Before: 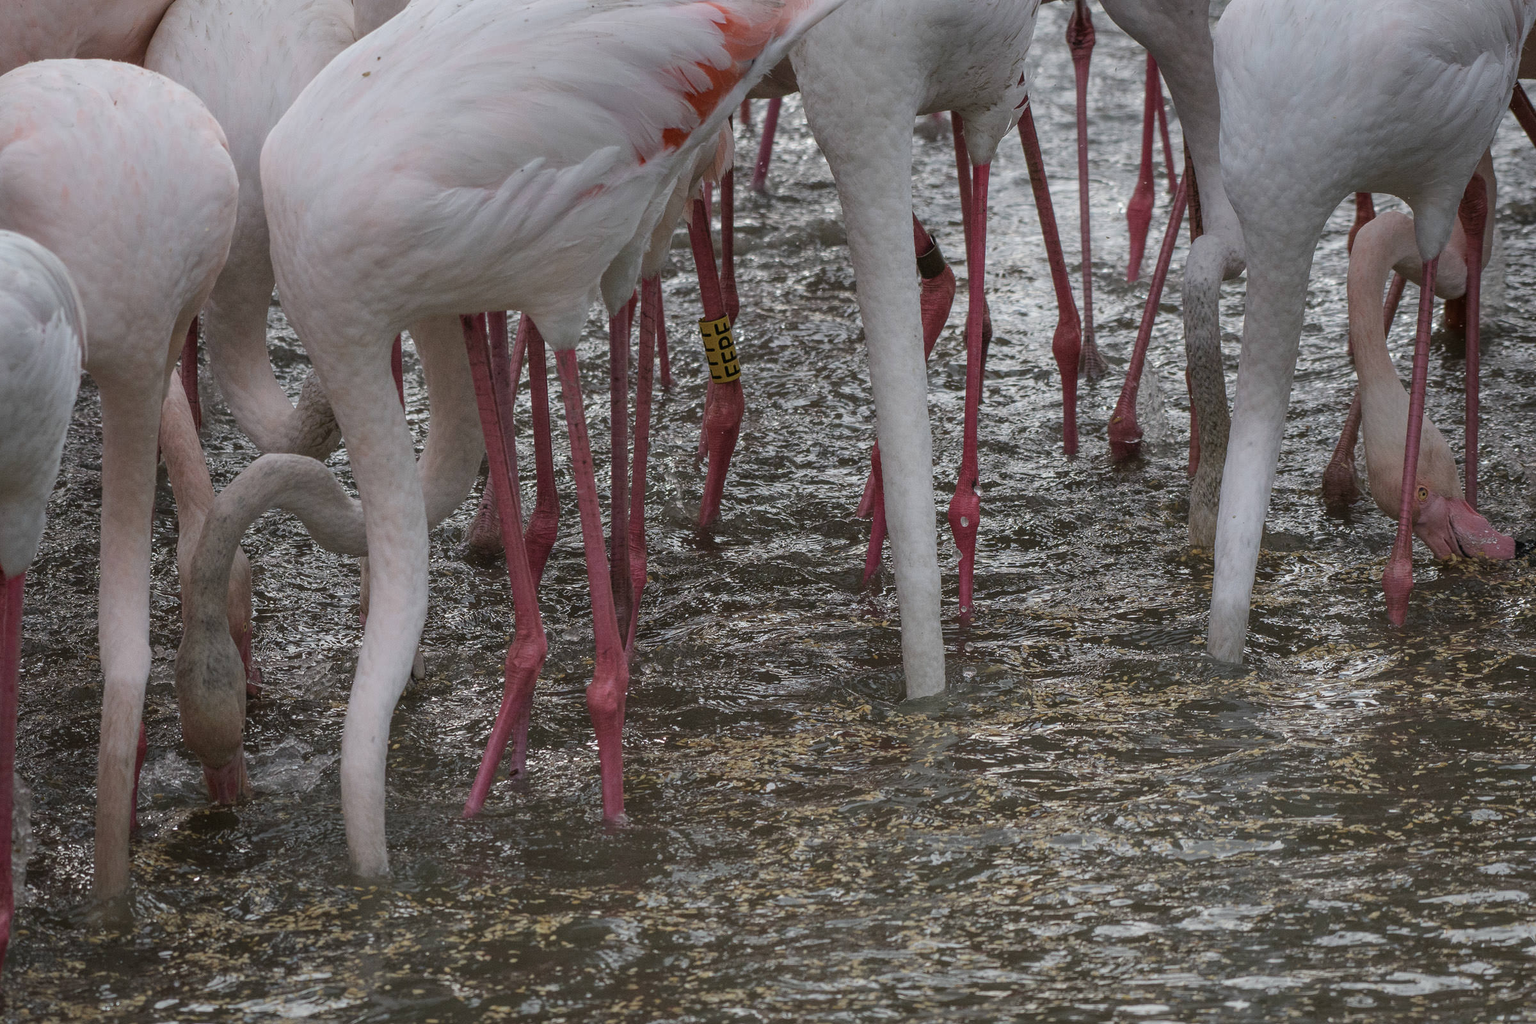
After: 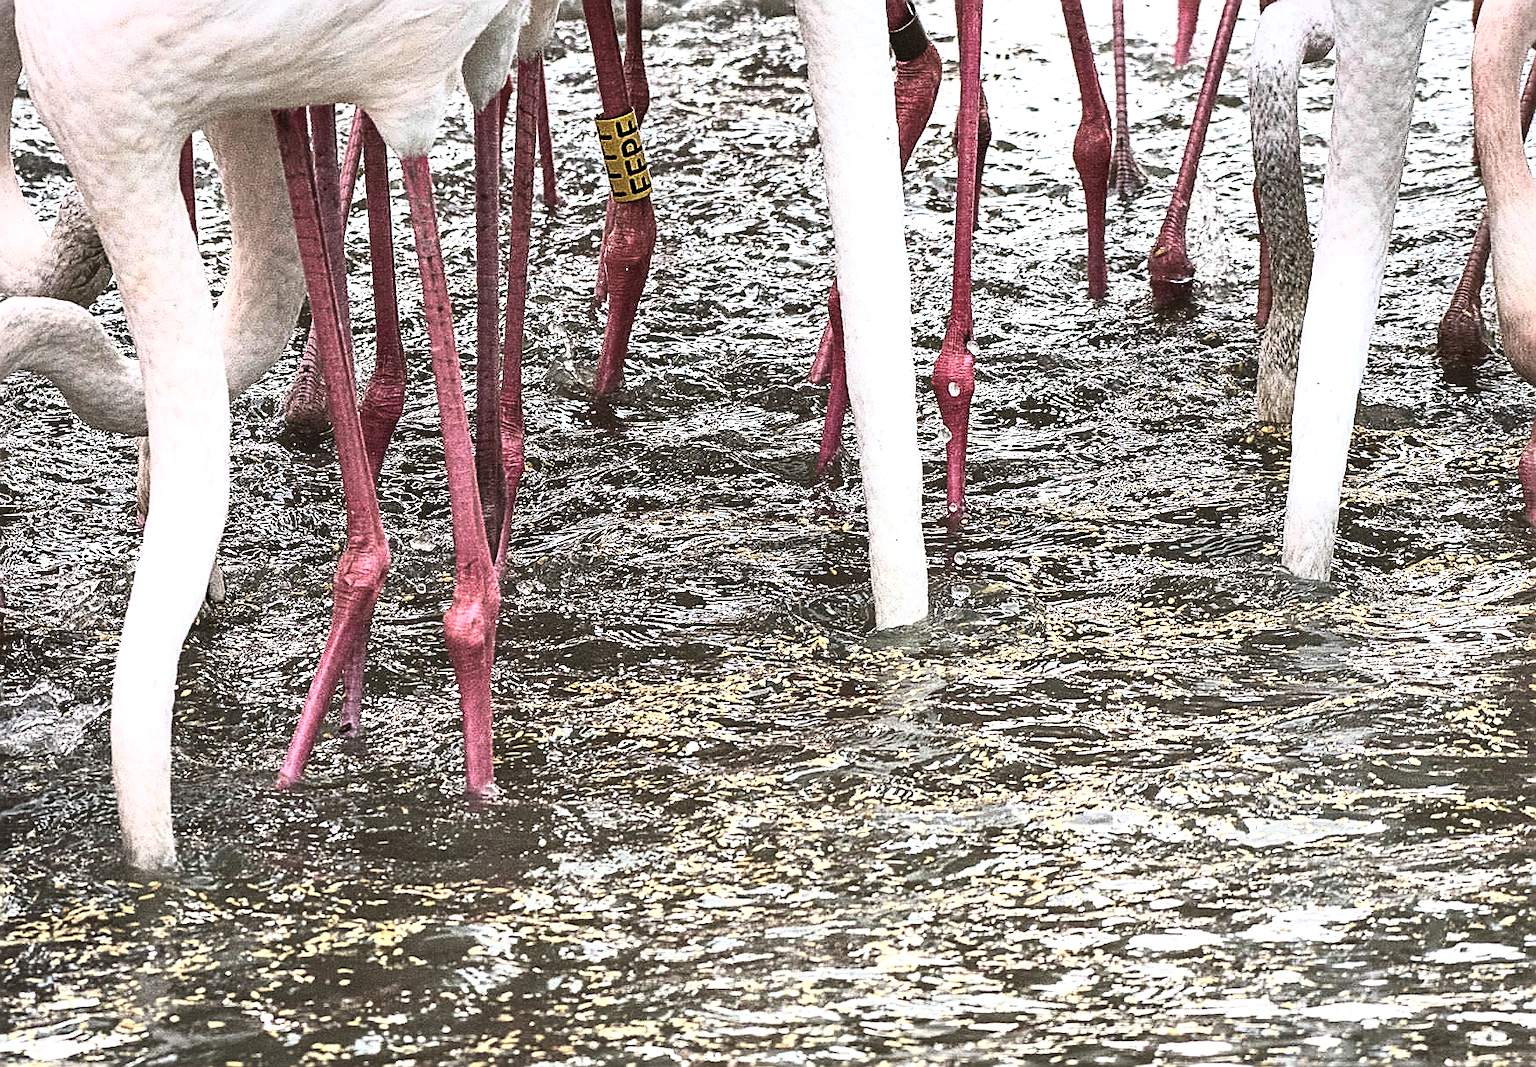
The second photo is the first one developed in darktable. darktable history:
sharpen: amount 1
crop: left 16.871%, top 22.857%, right 9.116%
exposure: black level correction 0, exposure 1.9 EV, compensate highlight preservation false
tone curve: curves: ch0 [(0, 0) (0.56, 0.467) (0.846, 0.934) (1, 1)]
